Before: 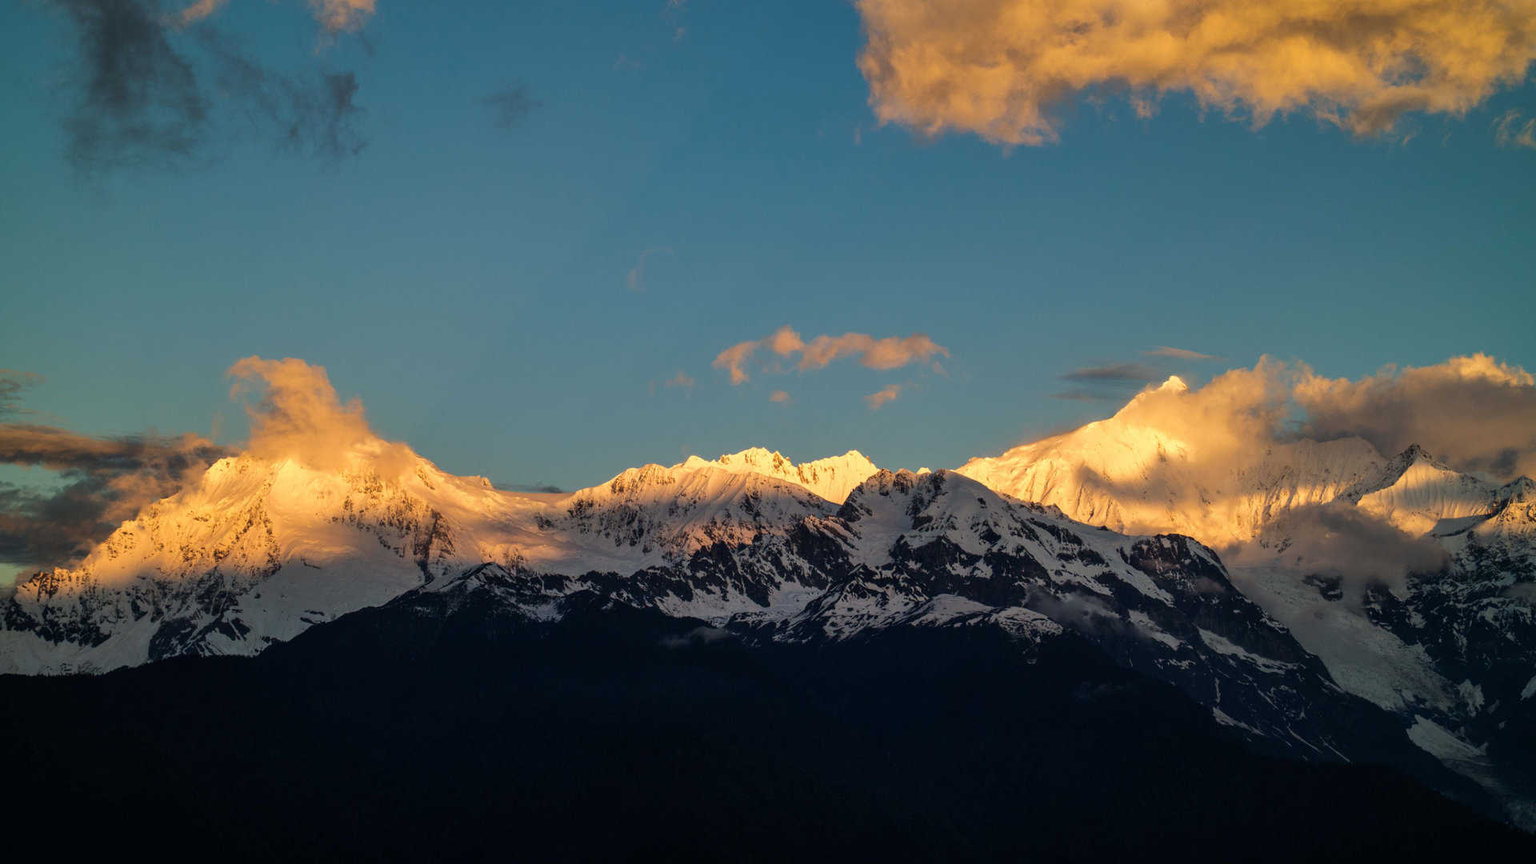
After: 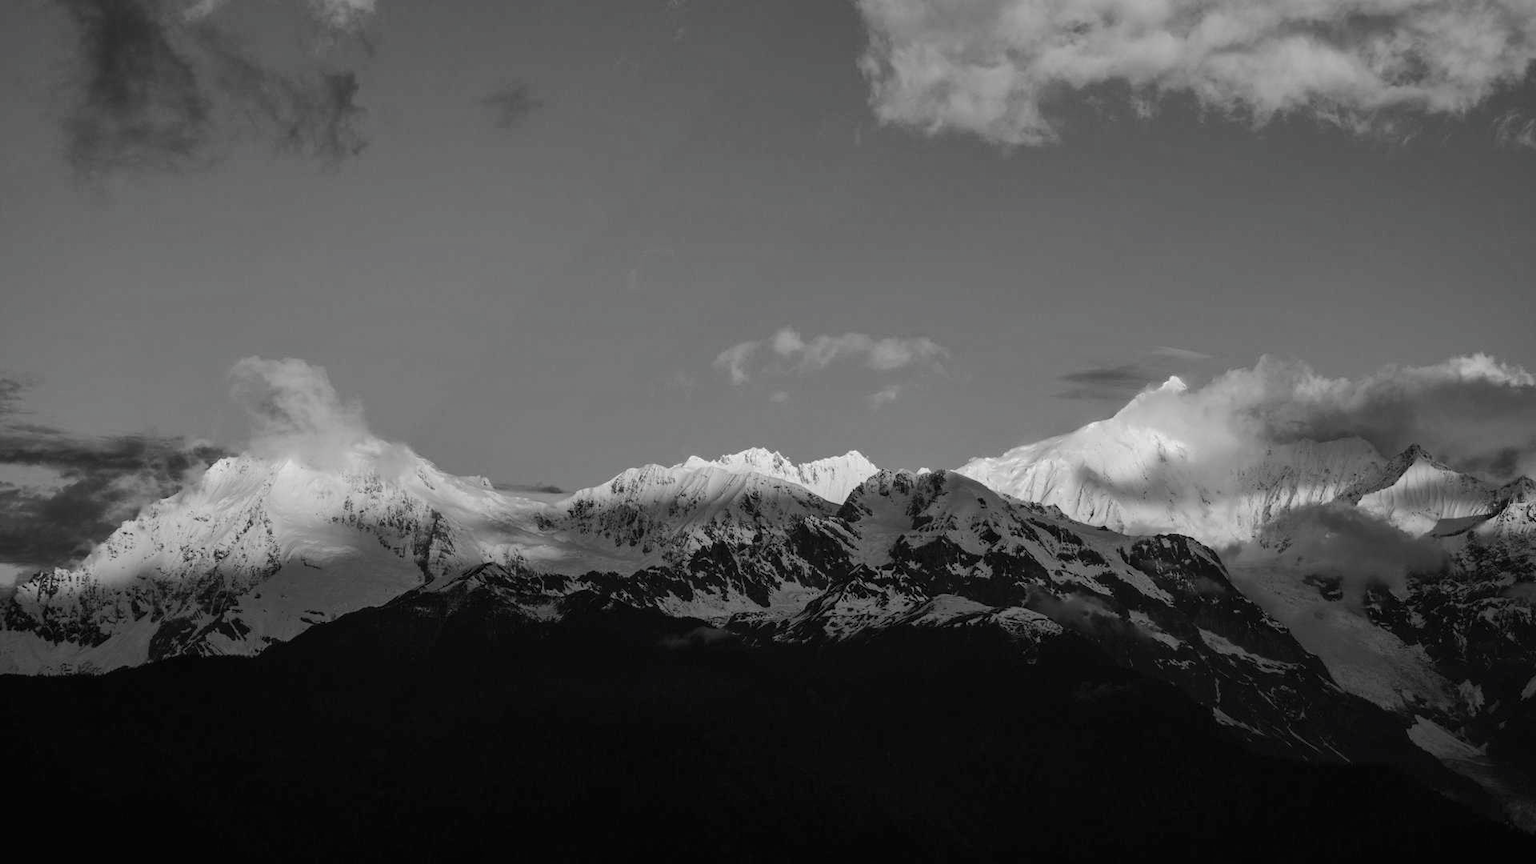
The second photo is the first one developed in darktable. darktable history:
tone curve: curves: ch0 [(0, 0) (0.003, 0.01) (0.011, 0.014) (0.025, 0.029) (0.044, 0.051) (0.069, 0.072) (0.1, 0.097) (0.136, 0.123) (0.177, 0.16) (0.224, 0.2) (0.277, 0.248) (0.335, 0.305) (0.399, 0.37) (0.468, 0.454) (0.543, 0.534) (0.623, 0.609) (0.709, 0.681) (0.801, 0.752) (0.898, 0.841) (1, 1)], color space Lab, independent channels, preserve colors none
contrast brightness saturation: saturation -0.996
